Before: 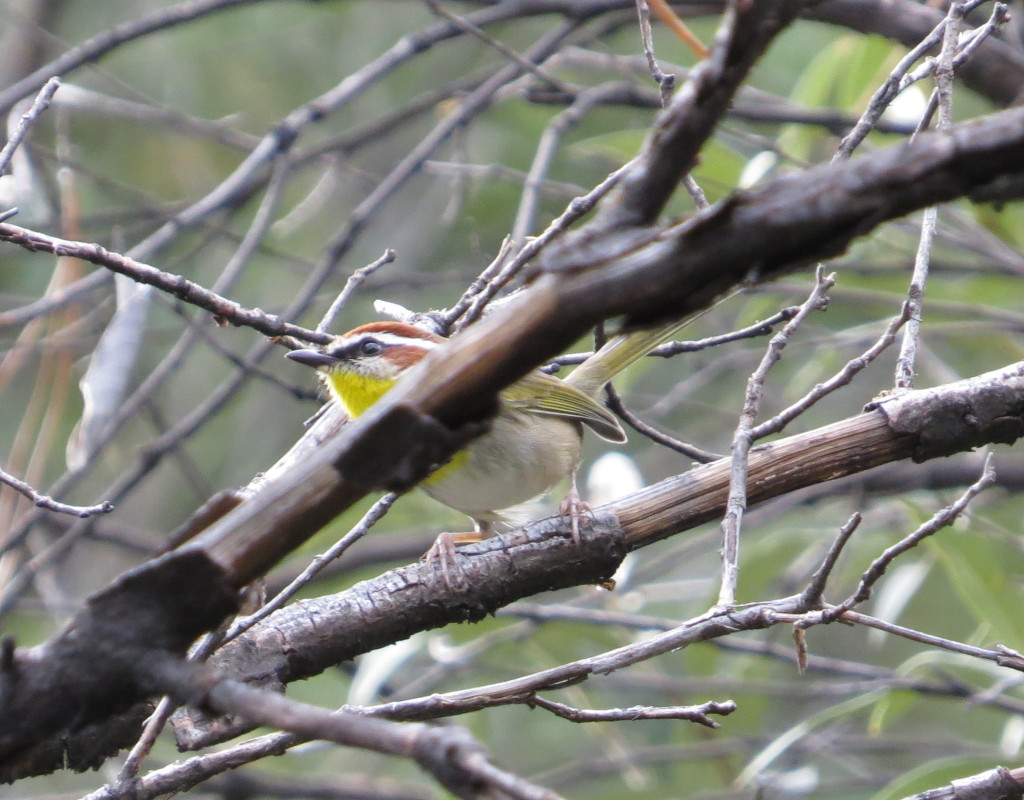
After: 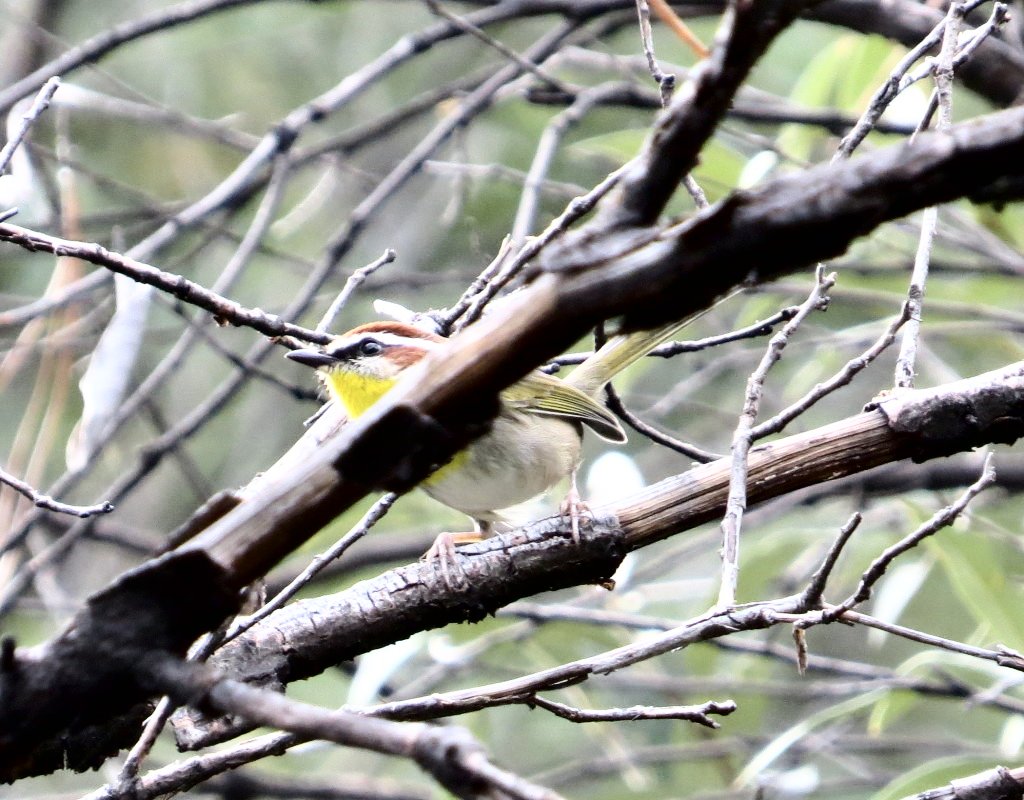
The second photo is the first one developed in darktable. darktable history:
tone curve: curves: ch0 [(0, 0) (0.003, 0.002) (0.011, 0.002) (0.025, 0.002) (0.044, 0.002) (0.069, 0.002) (0.1, 0.003) (0.136, 0.008) (0.177, 0.03) (0.224, 0.058) (0.277, 0.139) (0.335, 0.233) (0.399, 0.363) (0.468, 0.506) (0.543, 0.649) (0.623, 0.781) (0.709, 0.88) (0.801, 0.956) (0.898, 0.994) (1, 1)], color space Lab, independent channels, preserve colors none
